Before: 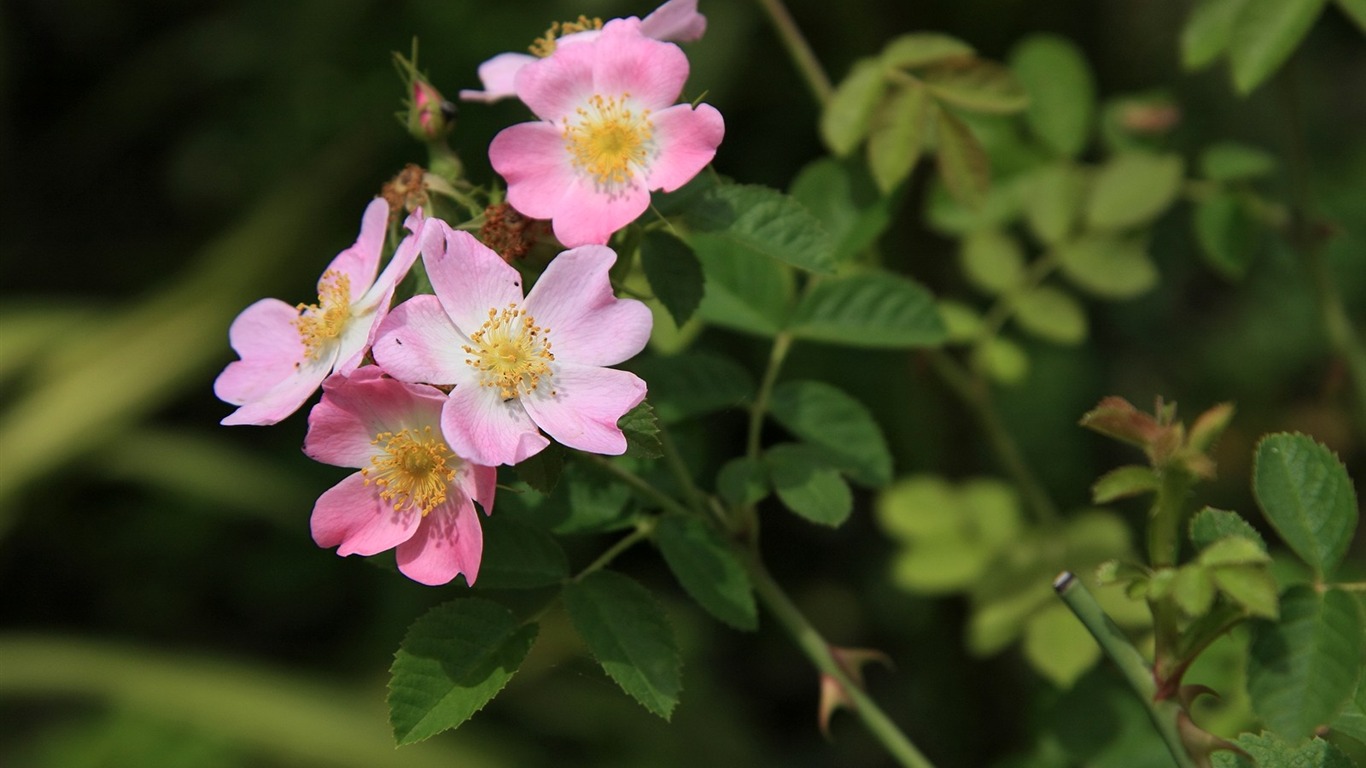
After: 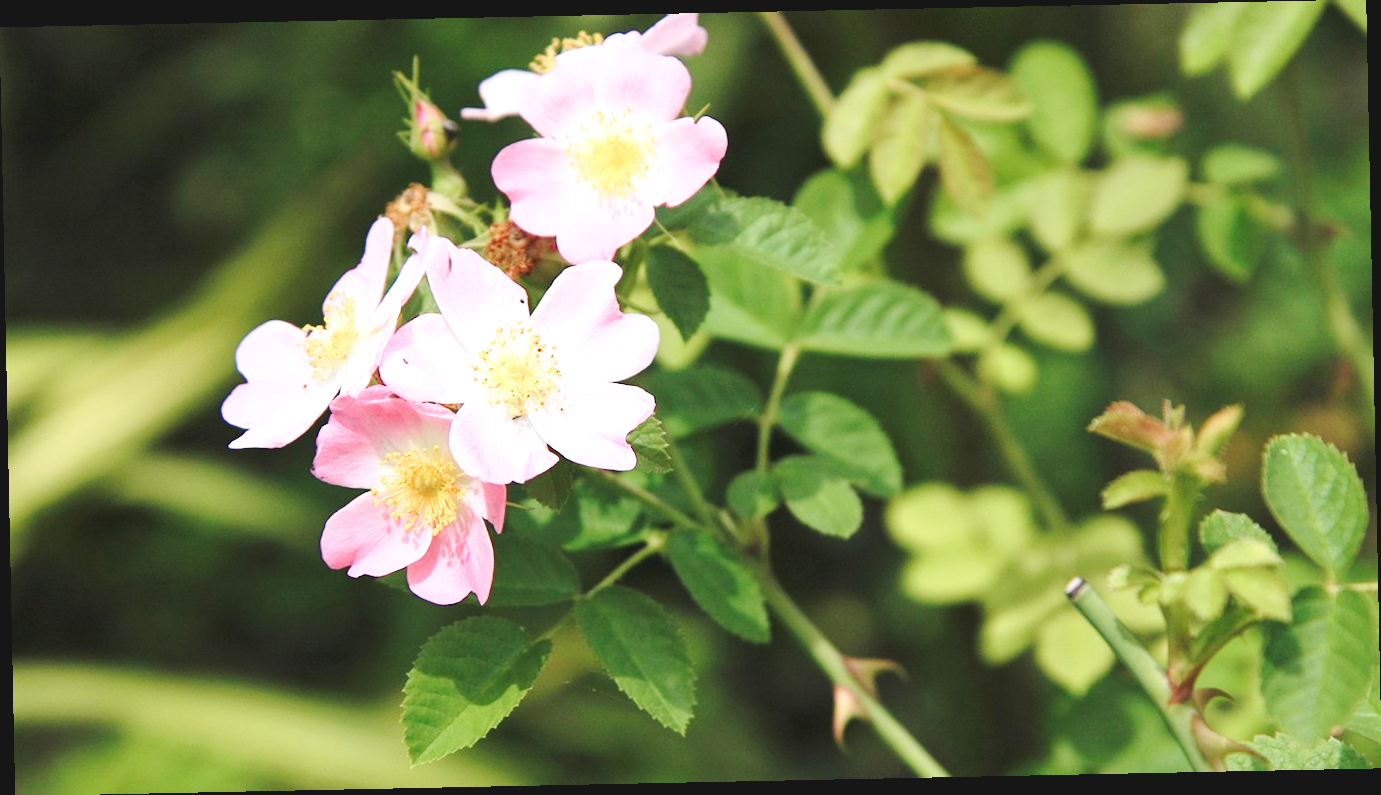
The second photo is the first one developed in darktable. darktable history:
exposure: black level correction 0, exposure 1 EV, compensate exposure bias true, compensate highlight preservation false
base curve: curves: ch0 [(0, 0.007) (0.028, 0.063) (0.121, 0.311) (0.46, 0.743) (0.859, 0.957) (1, 1)], preserve colors none
rotate and perspective: rotation -1.17°, automatic cropping off
